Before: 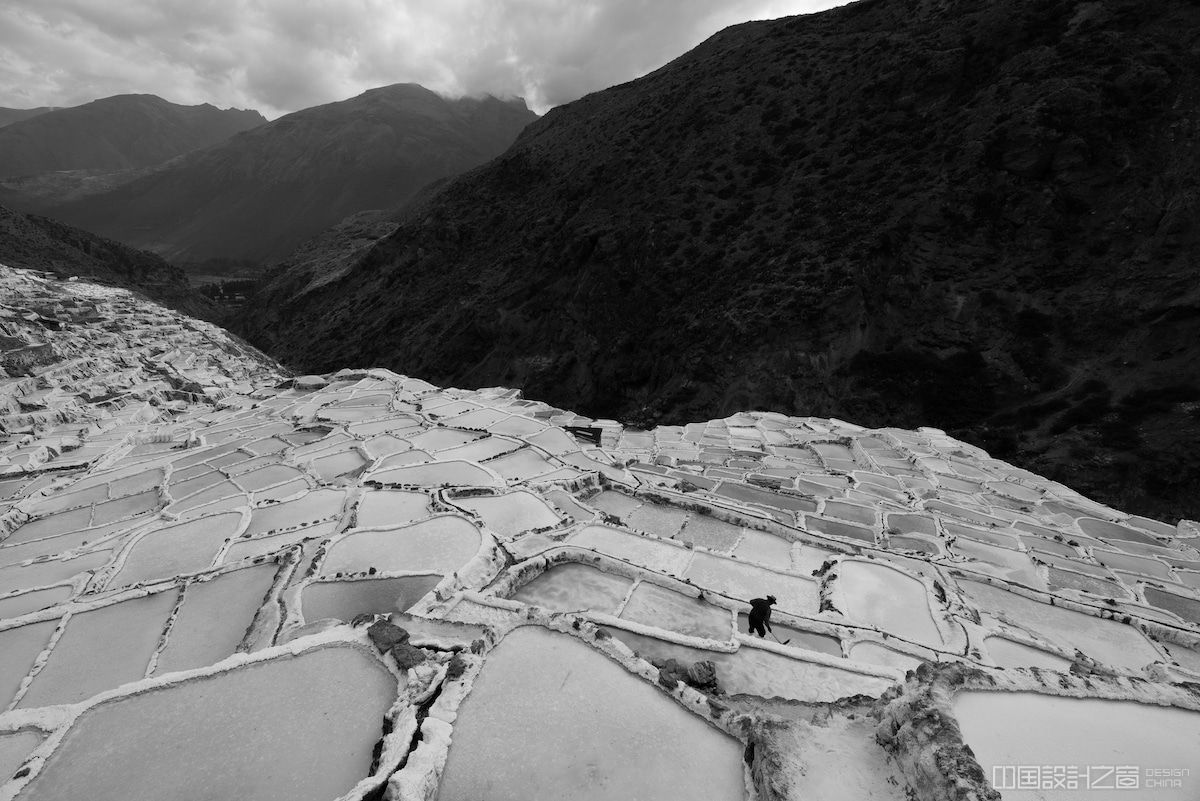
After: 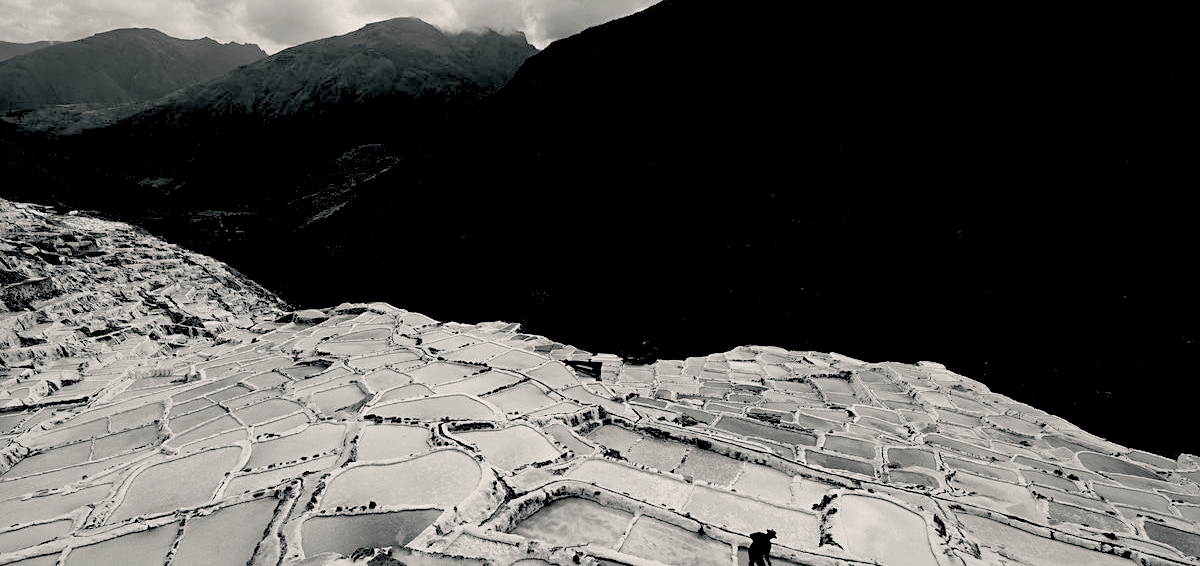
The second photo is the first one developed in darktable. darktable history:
crop and rotate: top 8.293%, bottom 20.996%
sharpen: radius 2.529, amount 0.323
tone equalizer: on, module defaults
rgb levels: levels [[0.029, 0.461, 0.922], [0, 0.5, 1], [0, 0.5, 1]]
color balance: lift [0.975, 0.993, 1, 1.015], gamma [1.1, 1, 1, 0.945], gain [1, 1.04, 1, 0.95]
